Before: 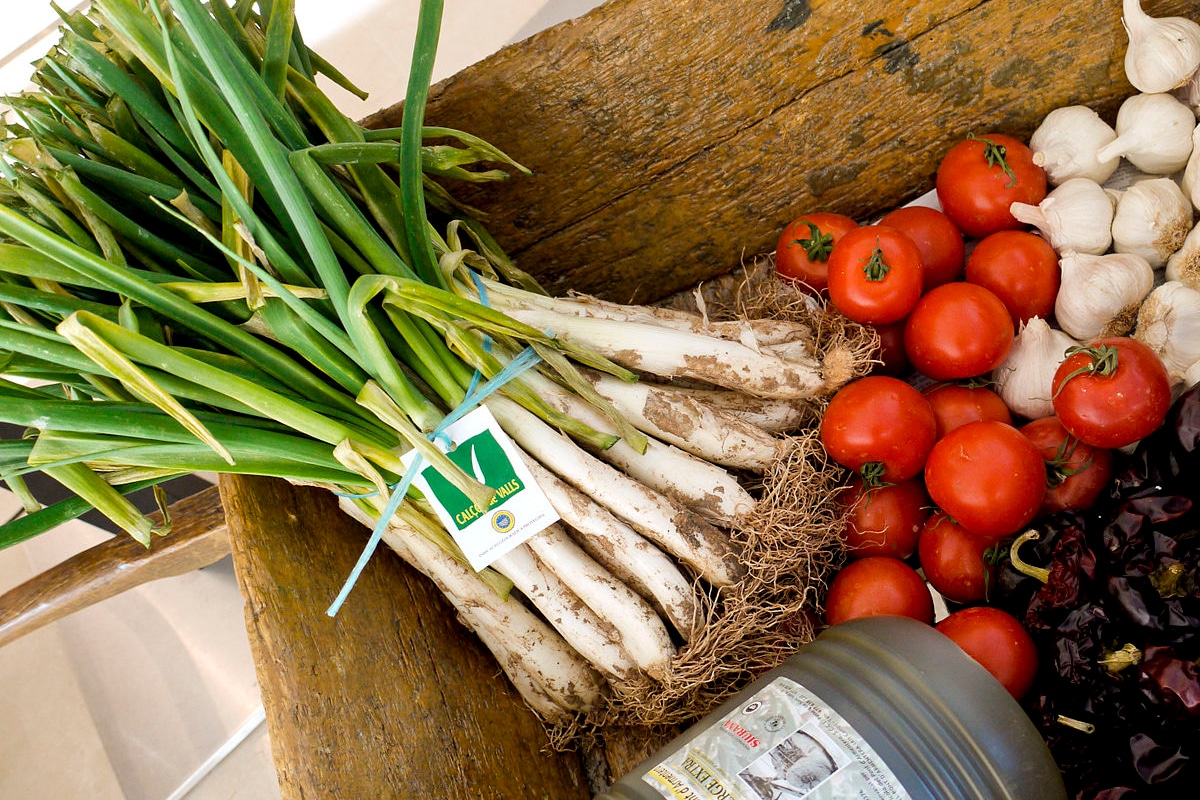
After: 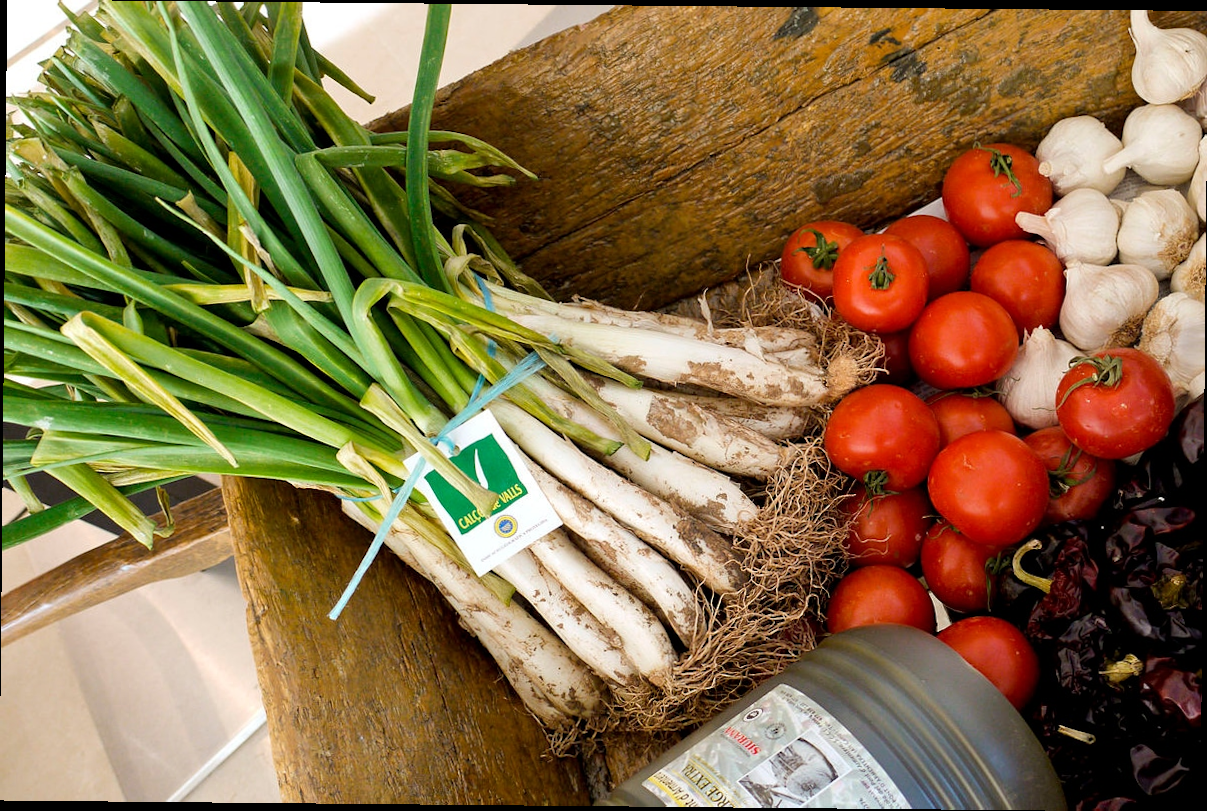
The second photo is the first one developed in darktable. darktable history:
crop and rotate: angle -0.55°
